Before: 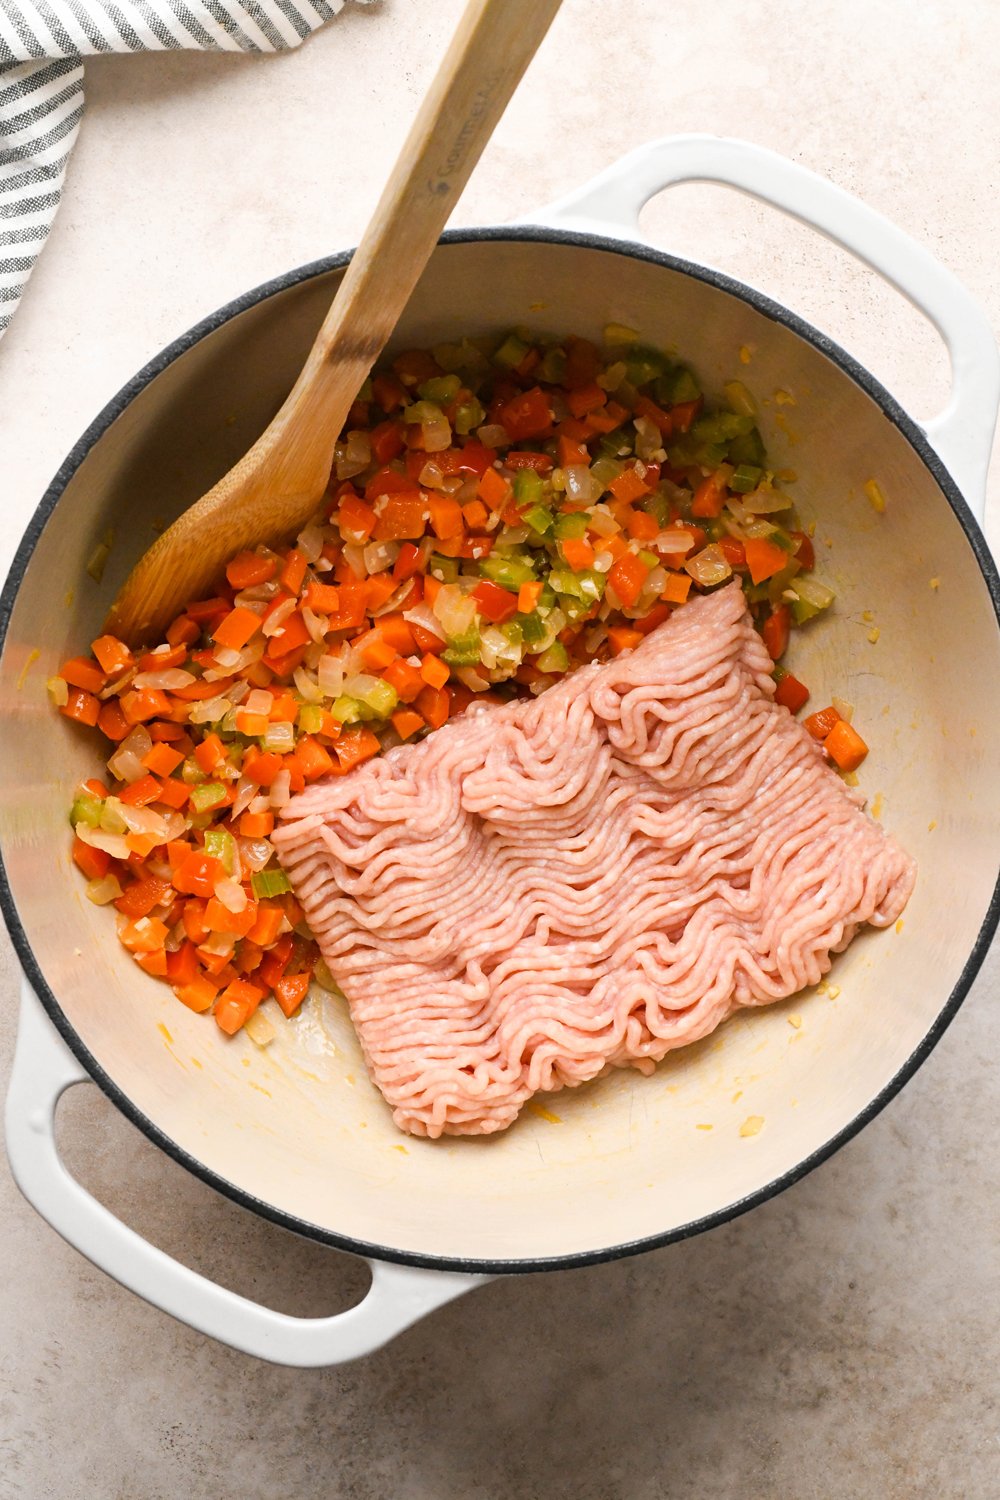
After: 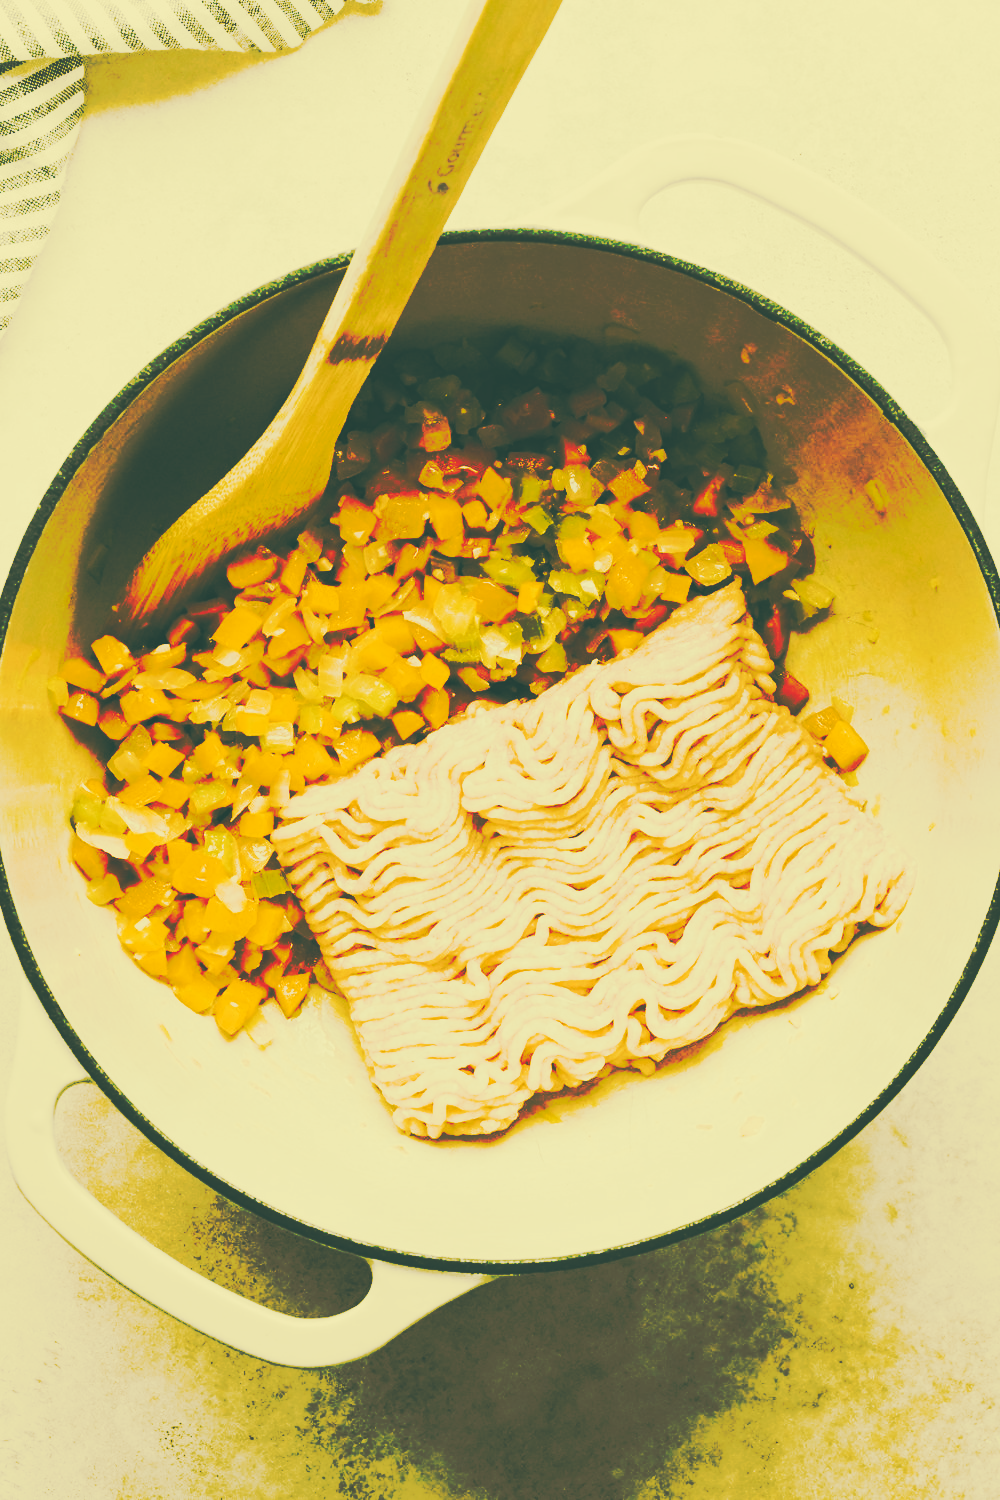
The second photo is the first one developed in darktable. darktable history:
tone curve: curves: ch0 [(0, 0) (0.003, 0.002) (0.011, 0.01) (0.025, 0.022) (0.044, 0.039) (0.069, 0.061) (0.1, 0.087) (0.136, 0.119) (0.177, 0.155) (0.224, 0.196) (0.277, 0.242) (0.335, 0.293) (0.399, 0.349) (0.468, 0.409) (0.543, 0.685) (0.623, 0.74) (0.709, 0.8) (0.801, 0.863) (0.898, 0.929) (1, 1)], preserve colors none
color look up table: target L [87.31, 85.84, 85.76, 77.58, 75.63, 76.46, 65.83, 65.09, 64.7, 47.89, 43.05, 31.86, 200, 85.81, 83.16, 81.06, 82.54, 78.62, 76.23, 76.95, 60.68, 64.01, 60.02, 40.64, 37.37, 38.62, 32.48, 87.42, 85.97, 86.31, 81.51, 80.3, 84.53, 74.83, 71.04, 83.85, 76.72, 70.51, 43.32, 39.03, 35.05, 40.01, 33.26, 31.86, 83.13, 77.99, 65.08, 60.84, 36.06], target a [-7.911, -11.56, -12.12, -14.12, -22.1, -8.133, -48.28, -1.035, -4.211, -28.61, -26.2, -13.79, 0, -5.231, -3.89, 4.228, 3.104, 12.24, 16.85, 18.77, 21.31, 34.31, 49.18, -1.583, -9.095, 9.408, -10.3, -5.636, -4.034, -4.12, -4.66, 2.993, -2.335, 24.86, 9.032, -0.488, -1.053, 10.44, -6.329, 12.85, -3.665, 13.29, -12.83, -13.79, -10.62, -8.95, -18.24, -30.41, -16.09], target b [42.02, 39.45, 42.78, 54.64, 41.66, 37.28, 49.91, 54.8, 43.01, 27.73, 15.85, 5.343, 0, 49.42, 41.2, 48.2, 40.17, 48.92, 63.38, 43.67, 44.9, 50.26, 33.49, 19.79, 10.83, 16.23, 6.33, 40.77, 38.91, 39.36, 35.97, 36.18, 36.54, 32.29, 34.95, 35.7, 23.82, 23.6, -10.24, 10.2, 7.059, -11.88, 3.619, 5.343, 34.36, 25.86, 16.16, 19.25, 5.719], num patches 49
